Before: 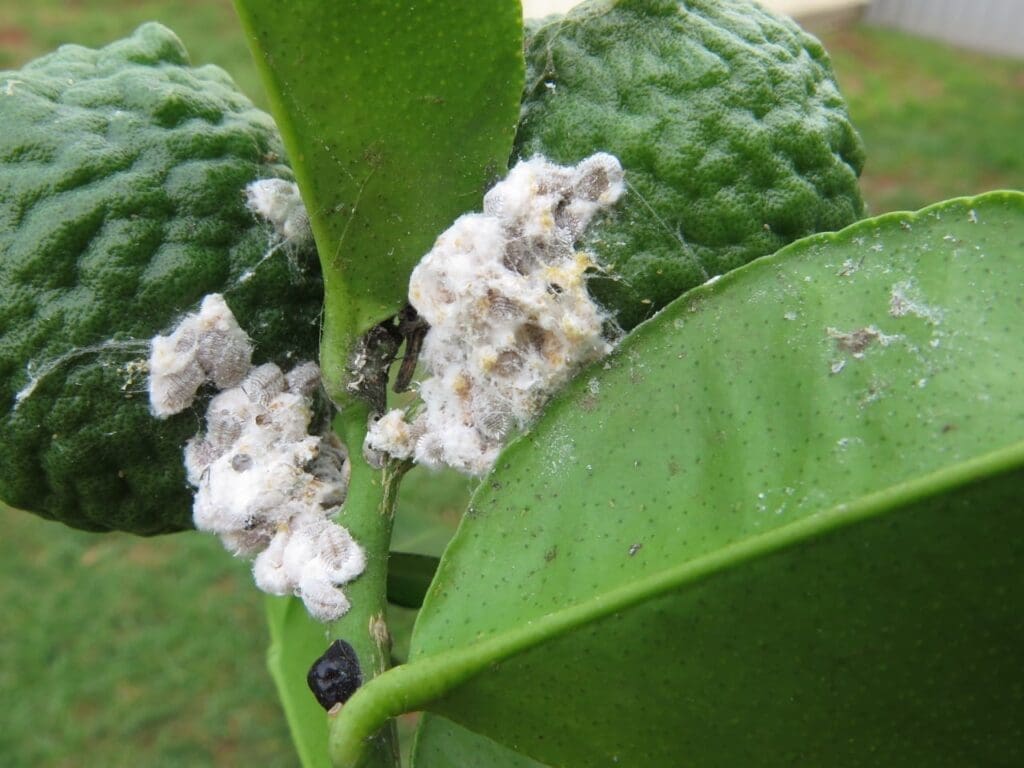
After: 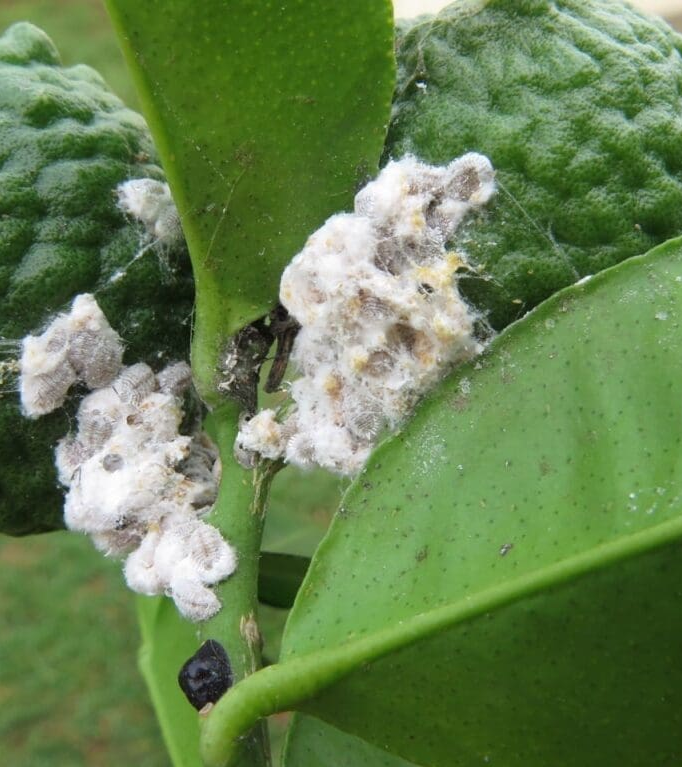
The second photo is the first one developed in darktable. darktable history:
tone equalizer: on, module defaults
crop and rotate: left 12.648%, right 20.685%
shadows and highlights: shadows -23.08, highlights 46.15, soften with gaussian
